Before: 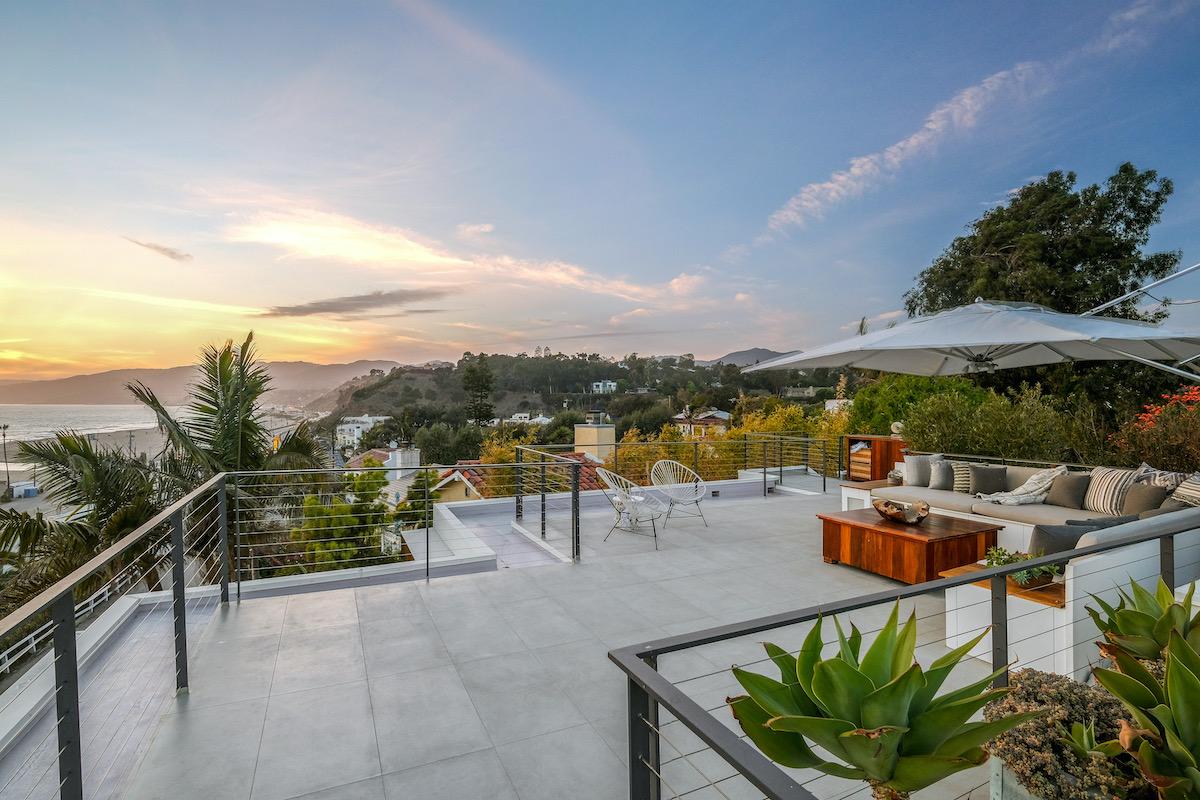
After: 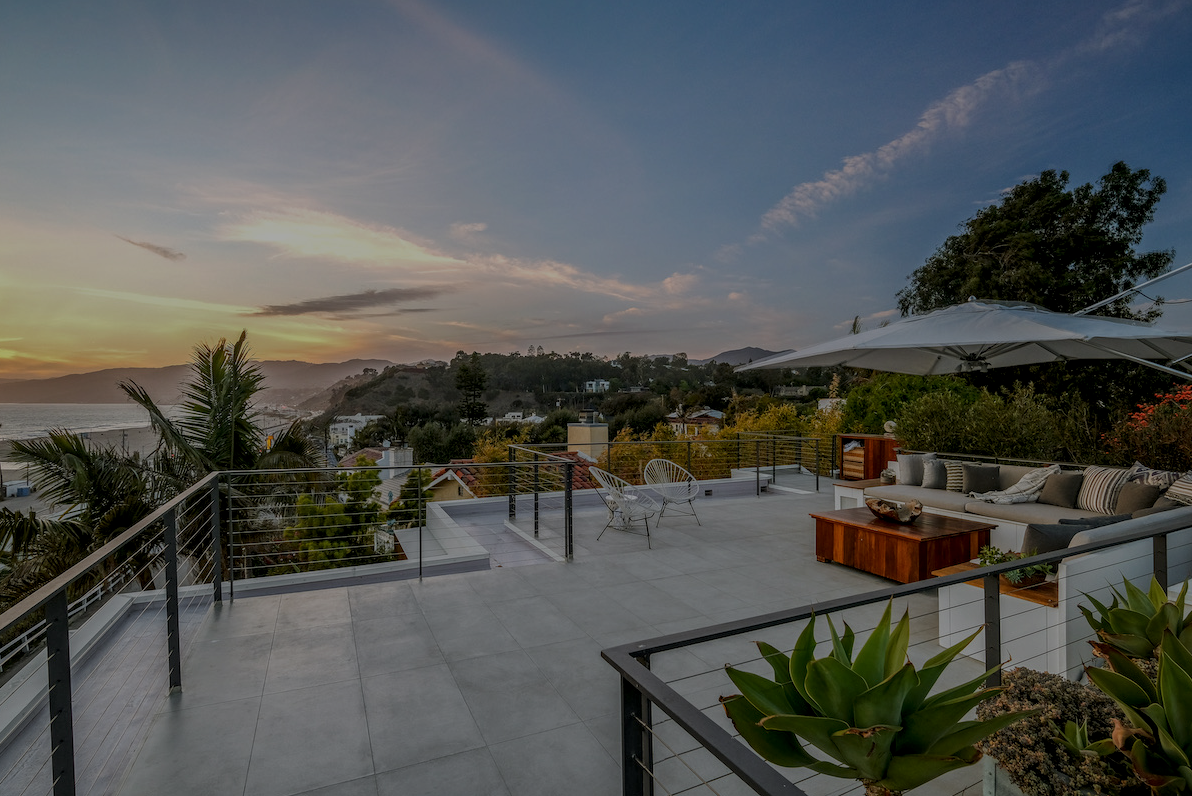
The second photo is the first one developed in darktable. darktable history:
local contrast: on, module defaults
crop and rotate: left 0.614%, top 0.179%, bottom 0.309%
exposure: black level correction 0, exposure 0.5 EV, compensate exposure bias true, compensate highlight preservation false
